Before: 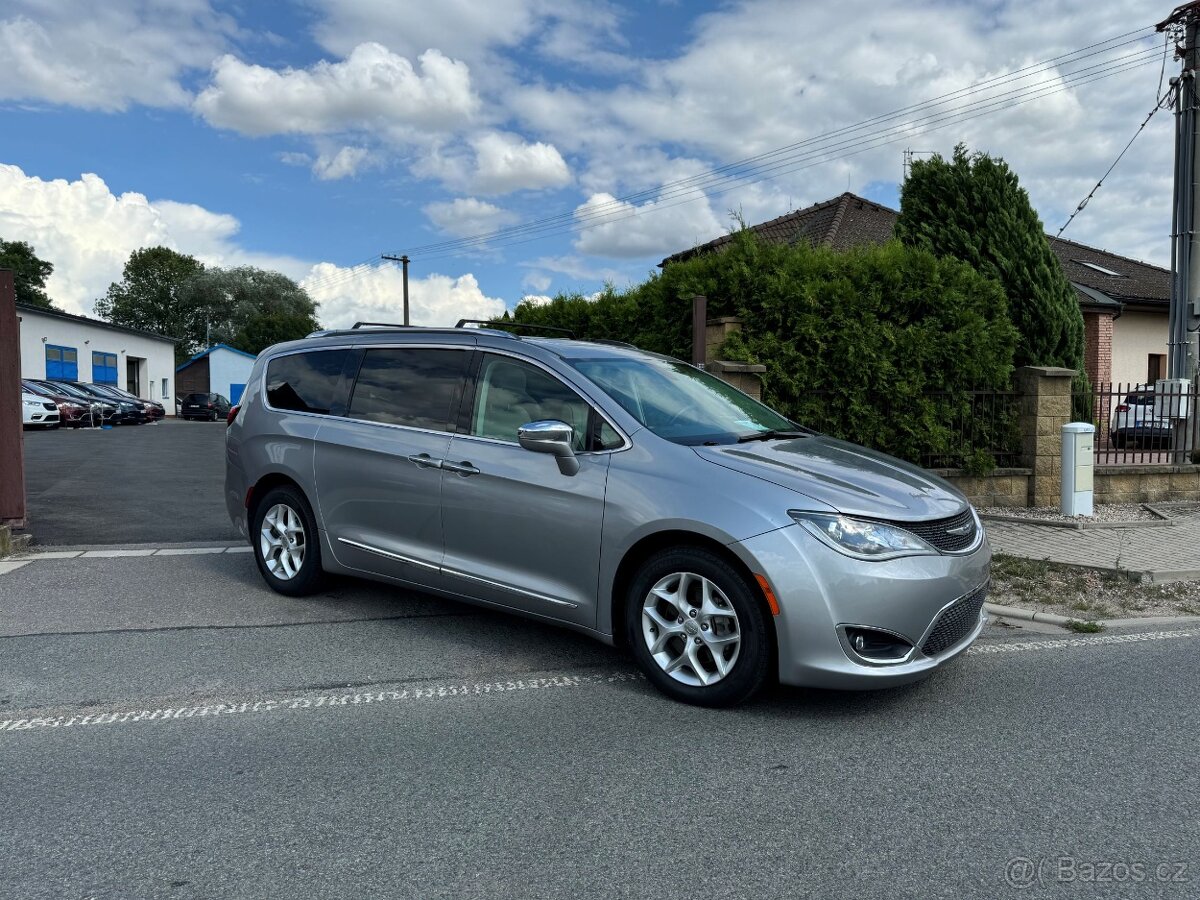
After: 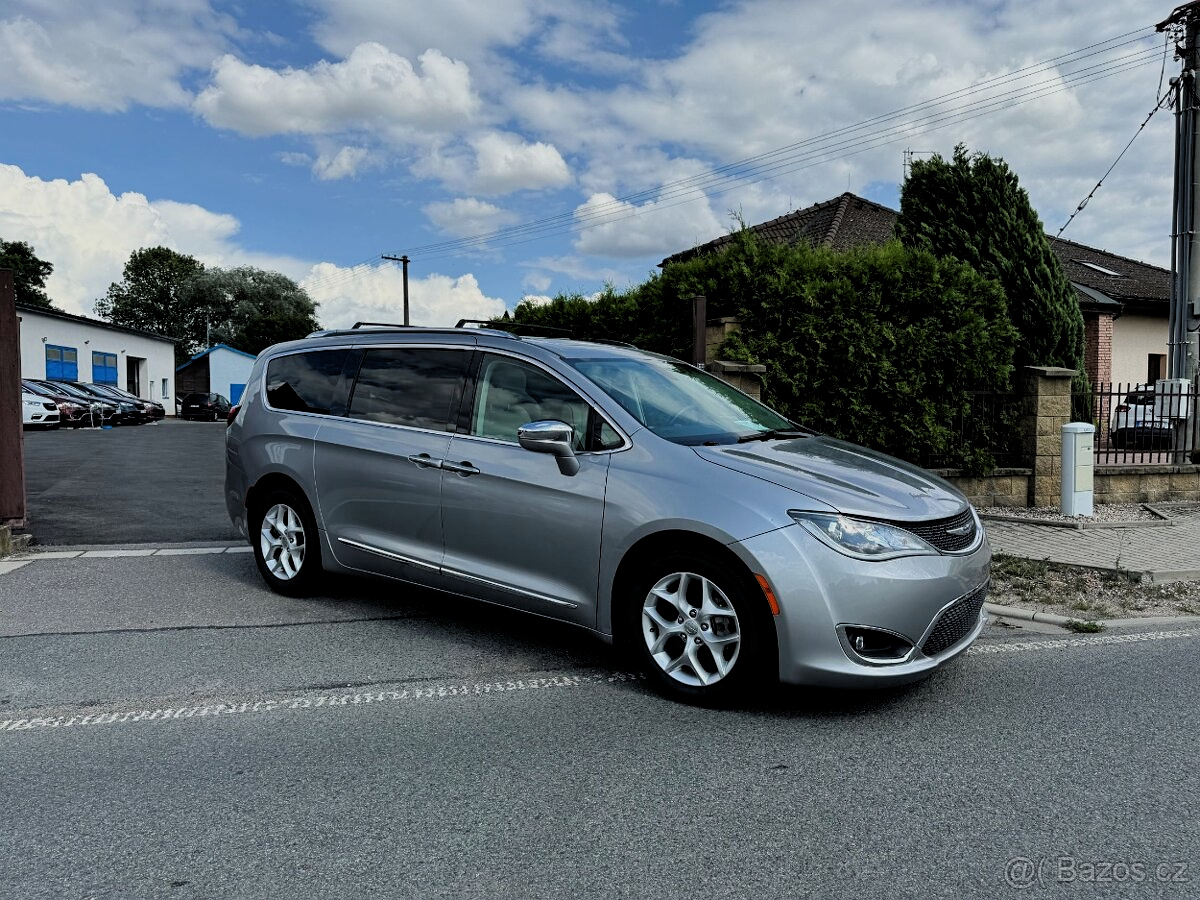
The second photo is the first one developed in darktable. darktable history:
filmic rgb: black relative exposure -7.73 EV, white relative exposure 4.36 EV, threshold 2.96 EV, target black luminance 0%, hardness 3.75, latitude 50.84%, contrast 1.071, highlights saturation mix 9.86%, shadows ↔ highlights balance -0.222%, enable highlight reconstruction true
sharpen: amount 0.213
